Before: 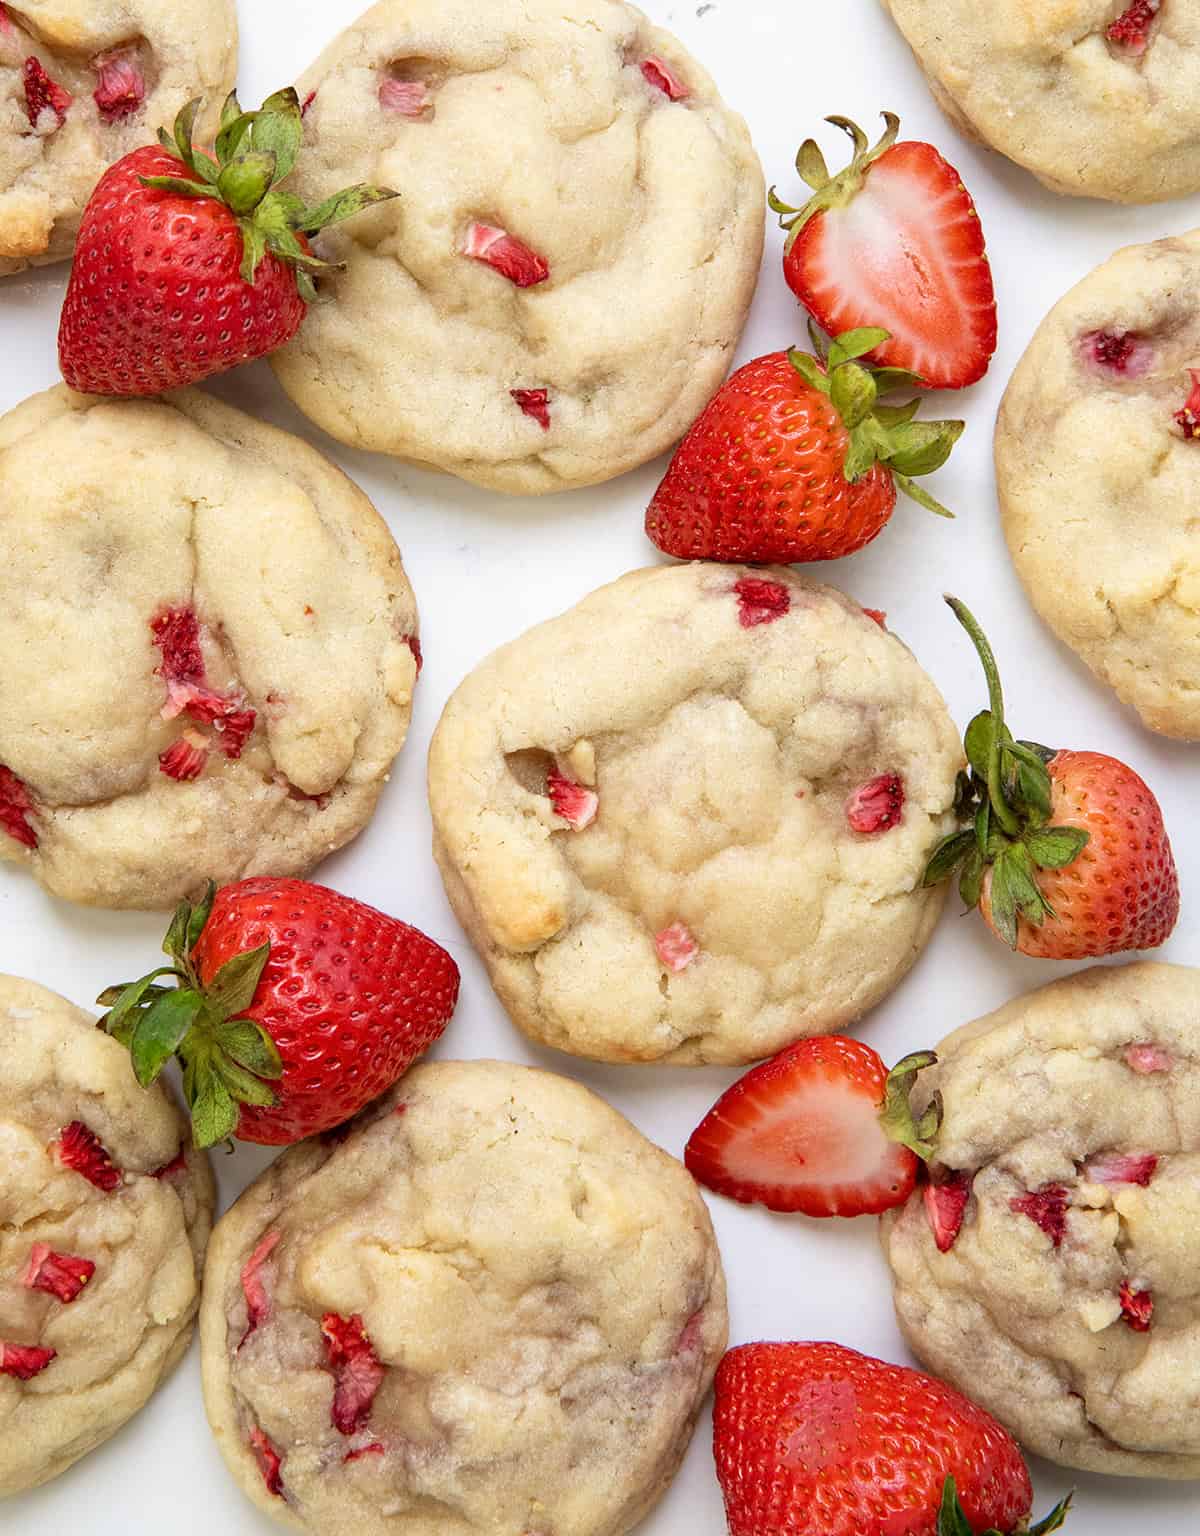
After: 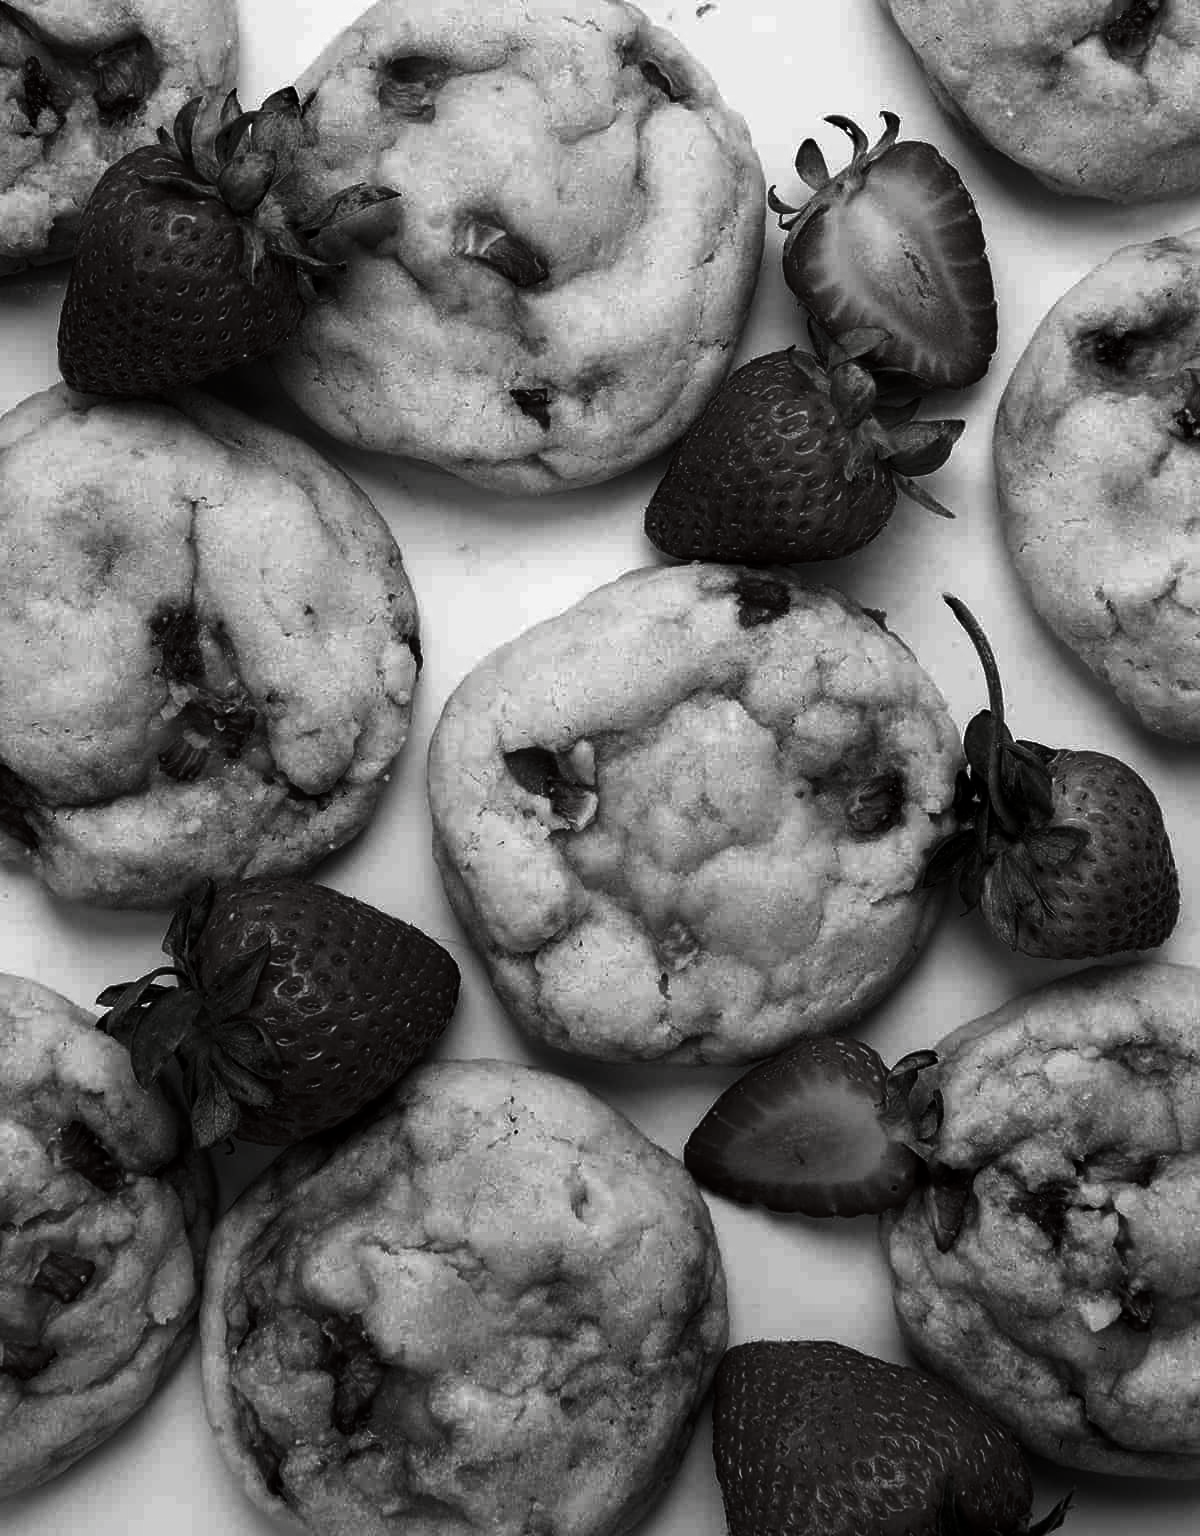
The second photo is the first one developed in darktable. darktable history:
contrast brightness saturation: contrast 0.016, brightness -0.99, saturation -0.983
